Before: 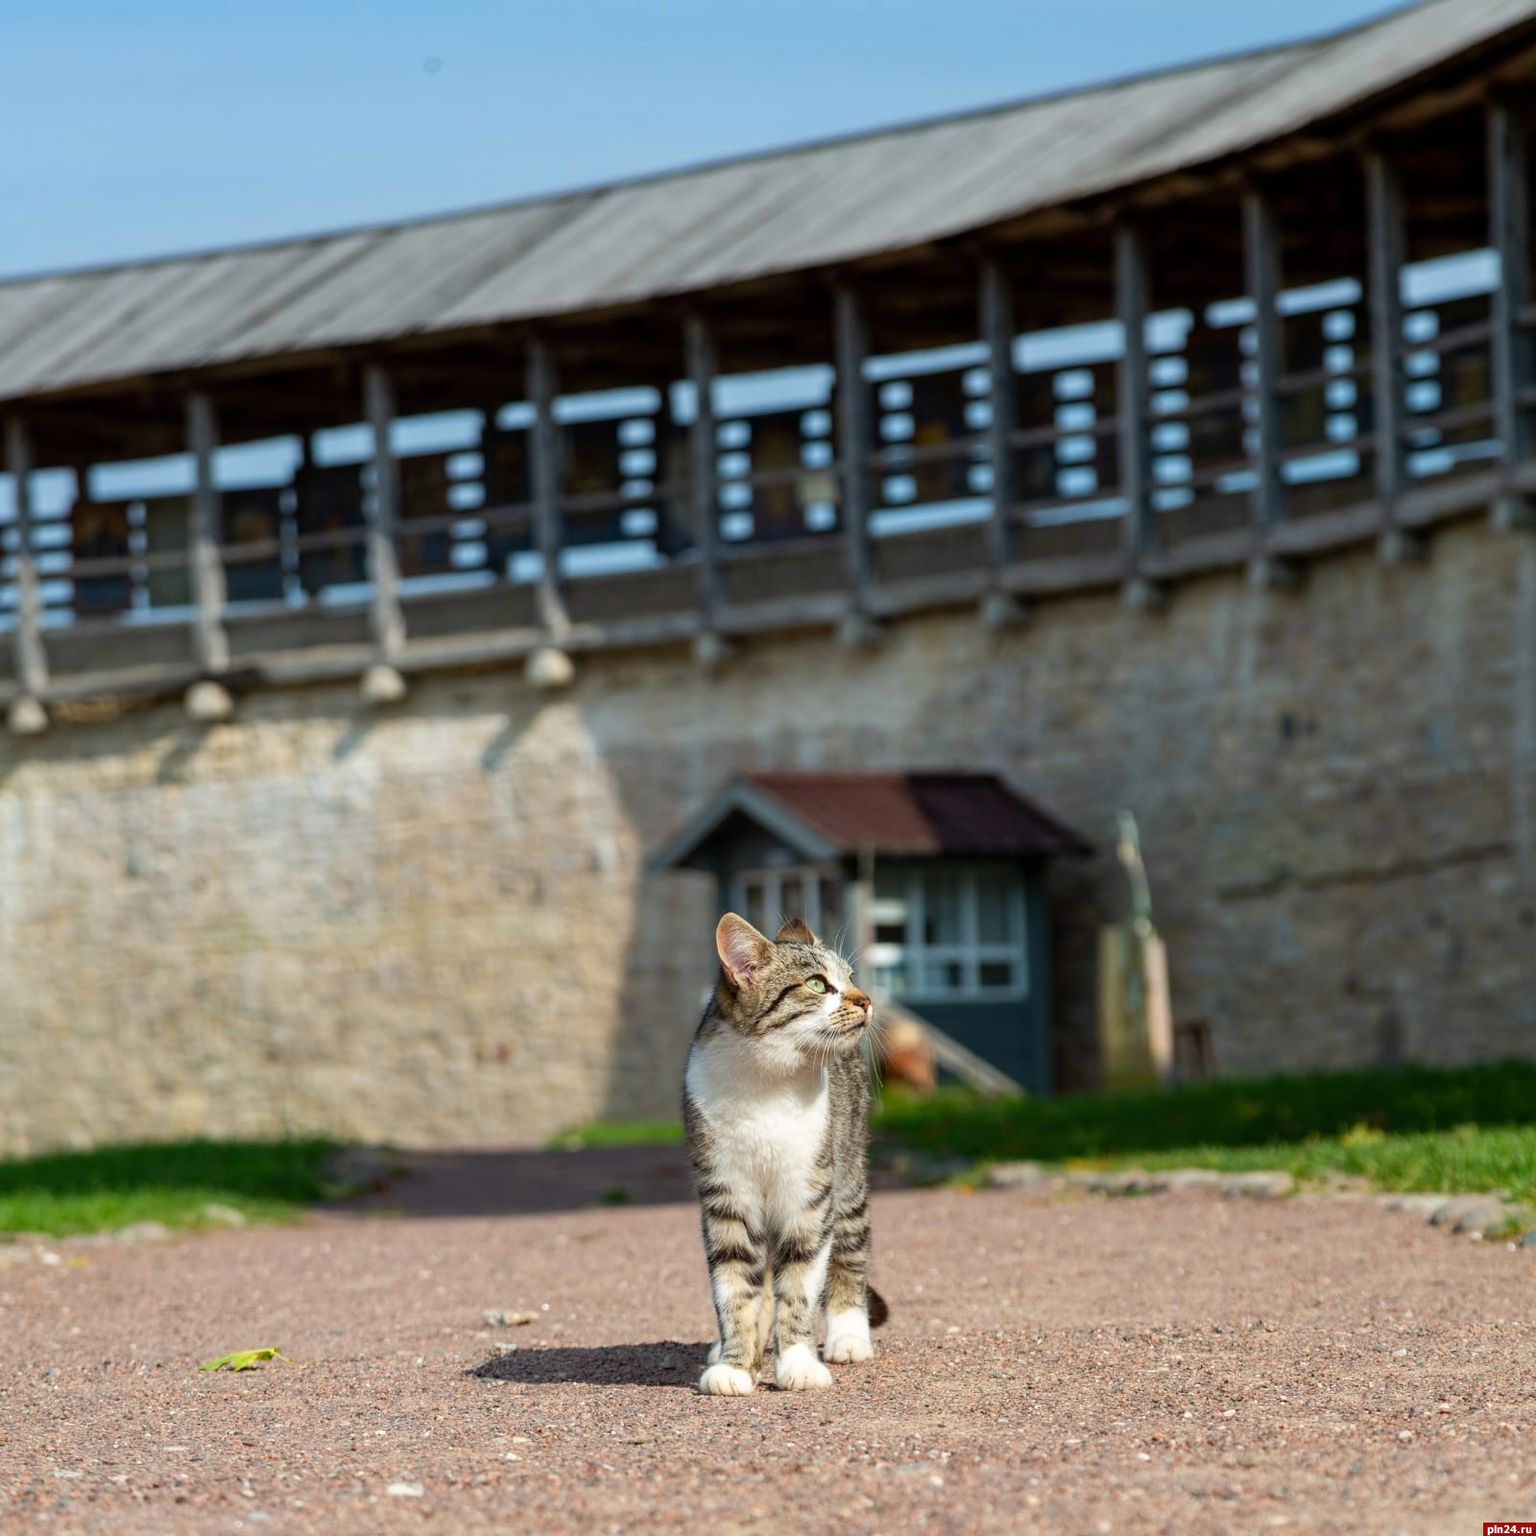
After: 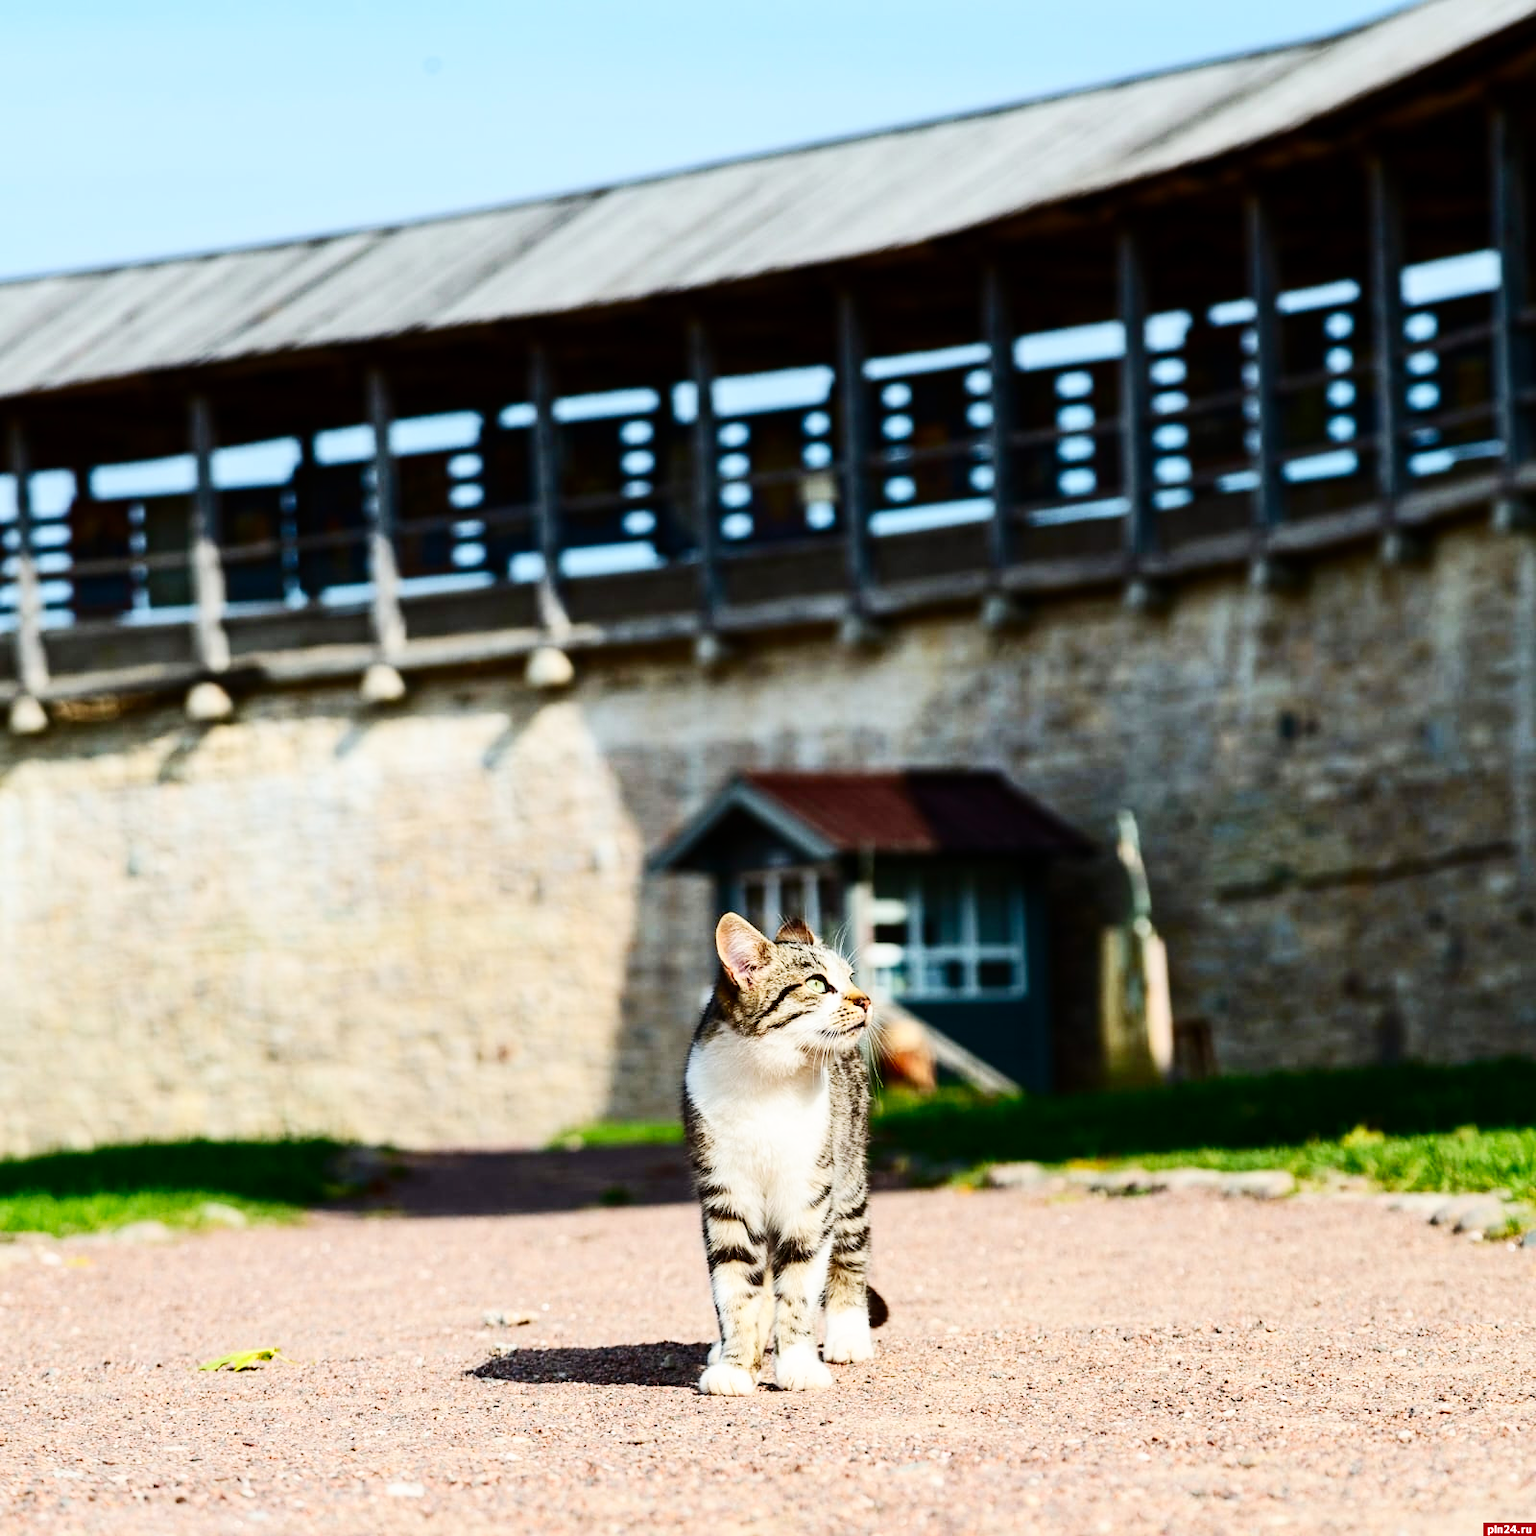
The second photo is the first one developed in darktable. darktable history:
contrast brightness saturation: contrast 0.281
base curve: curves: ch0 [(0, 0) (0.036, 0.025) (0.121, 0.166) (0.206, 0.329) (0.605, 0.79) (1, 1)], preserve colors none
